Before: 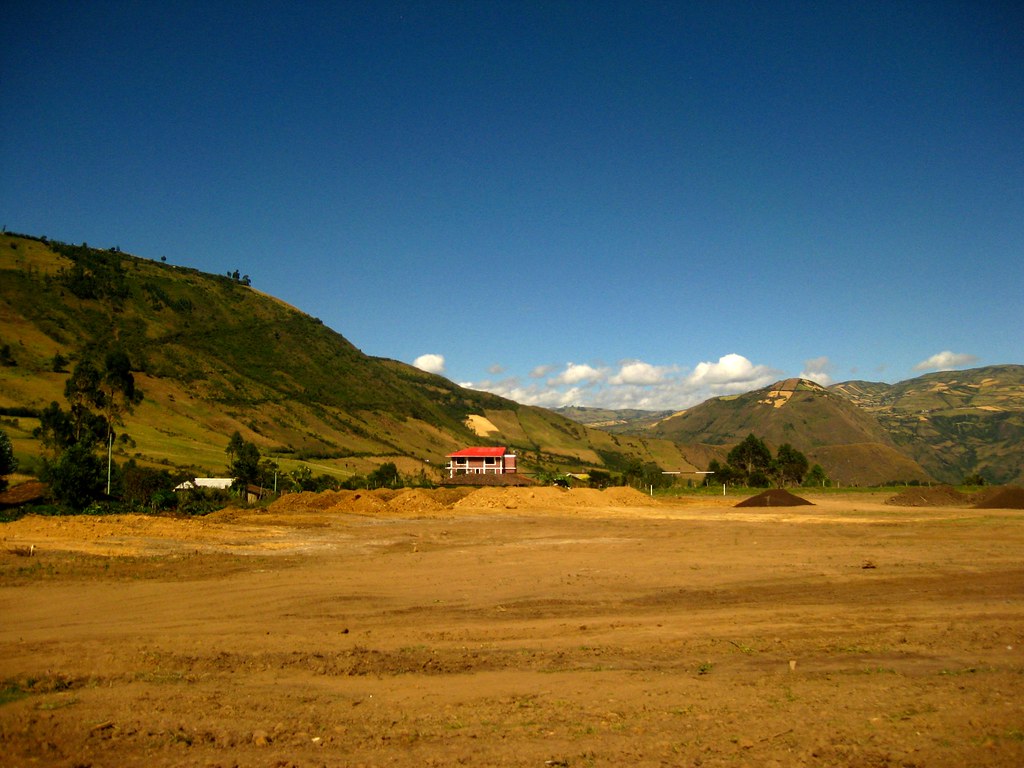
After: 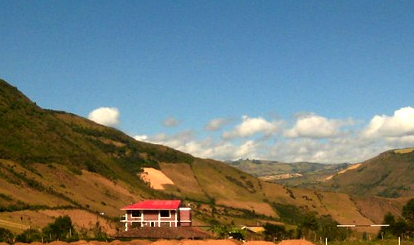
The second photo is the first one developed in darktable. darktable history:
color zones: curves: ch1 [(0, 0.469) (0.072, 0.457) (0.243, 0.494) (0.429, 0.5) (0.571, 0.5) (0.714, 0.5) (0.857, 0.5) (1, 0.469)]; ch2 [(0, 0.499) (0.143, 0.467) (0.242, 0.436) (0.429, 0.493) (0.571, 0.5) (0.714, 0.5) (0.857, 0.5) (1, 0.499)]
crop: left 31.751%, top 32.172%, right 27.8%, bottom 35.83%
